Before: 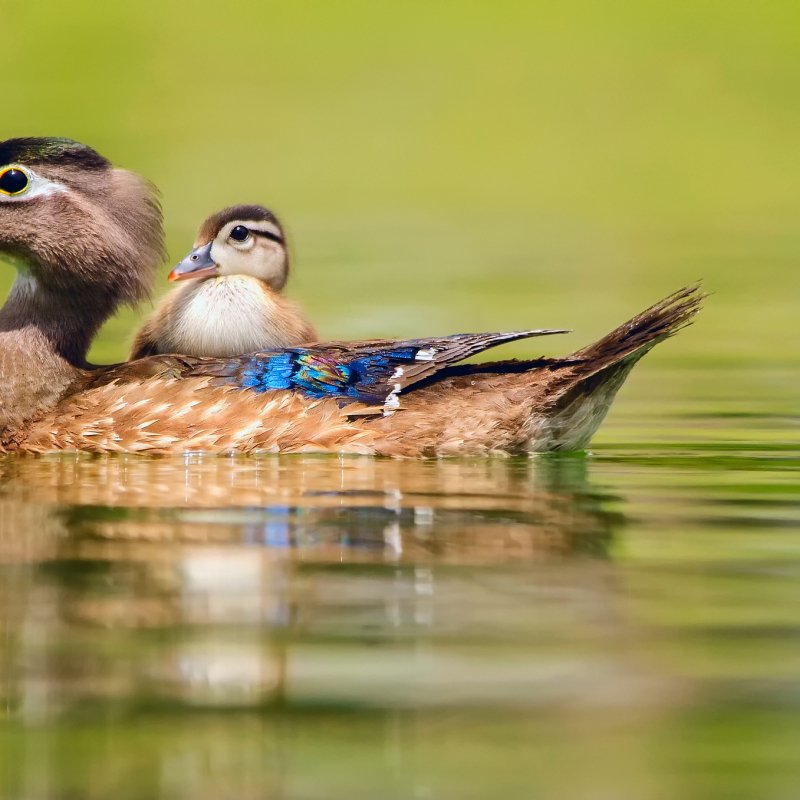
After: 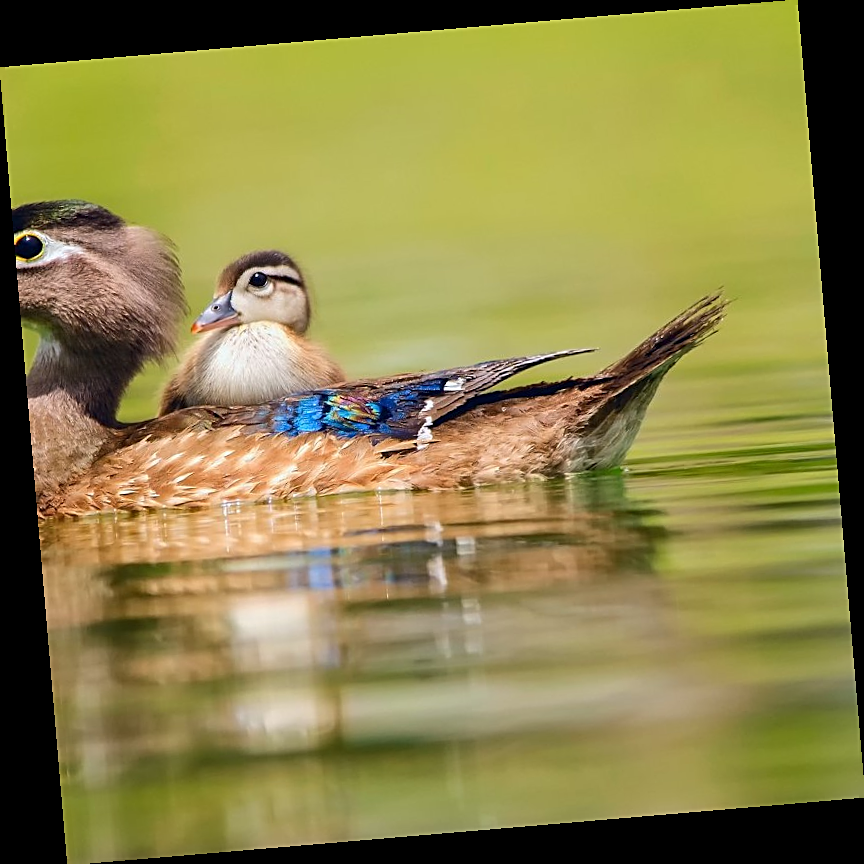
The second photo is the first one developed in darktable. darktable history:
rotate and perspective: rotation -4.86°, automatic cropping off
sharpen: on, module defaults
